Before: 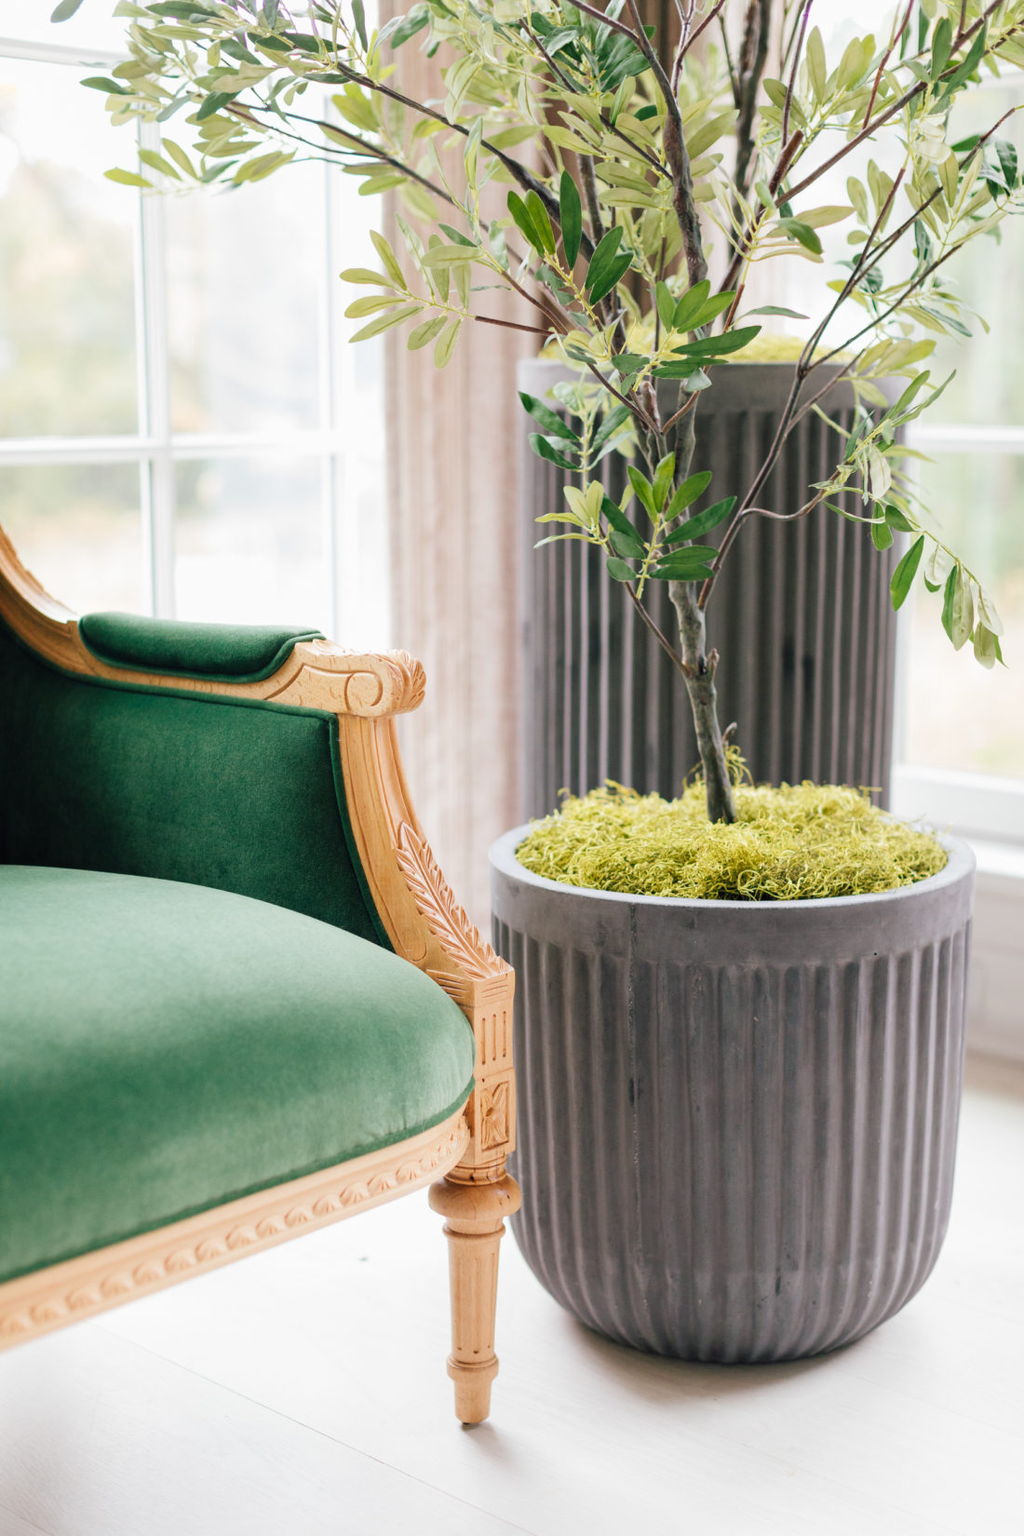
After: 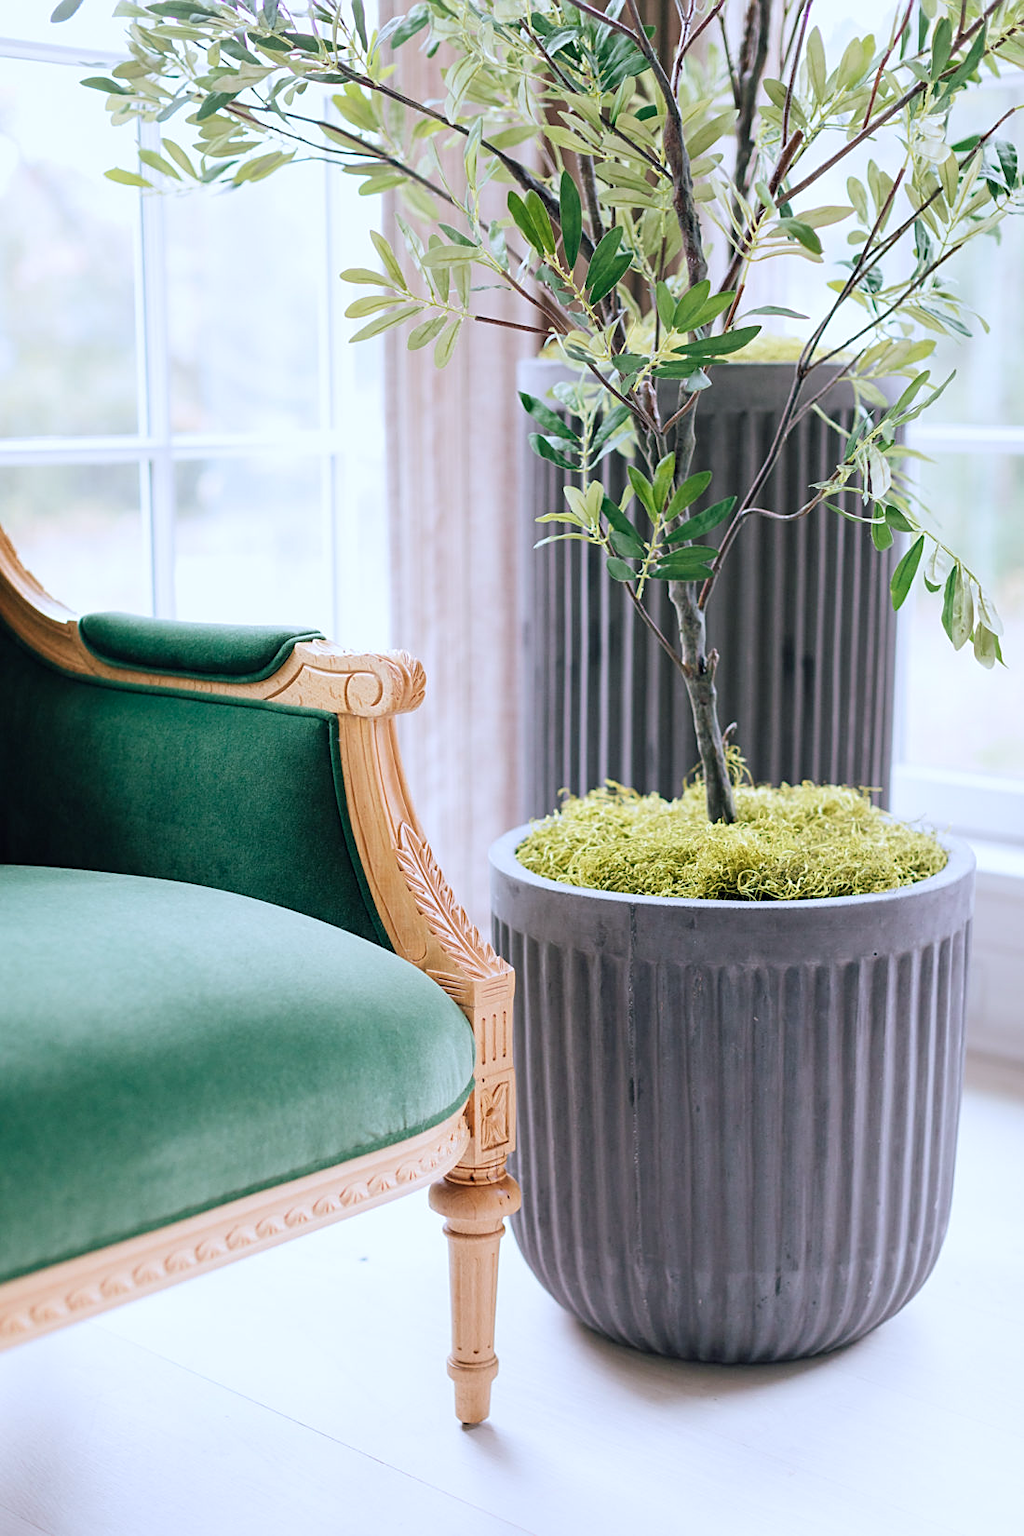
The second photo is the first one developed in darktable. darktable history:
sharpen: on, module defaults
color calibration: illuminant as shot in camera, x 0.37, y 0.382, temperature 4313.32 K
